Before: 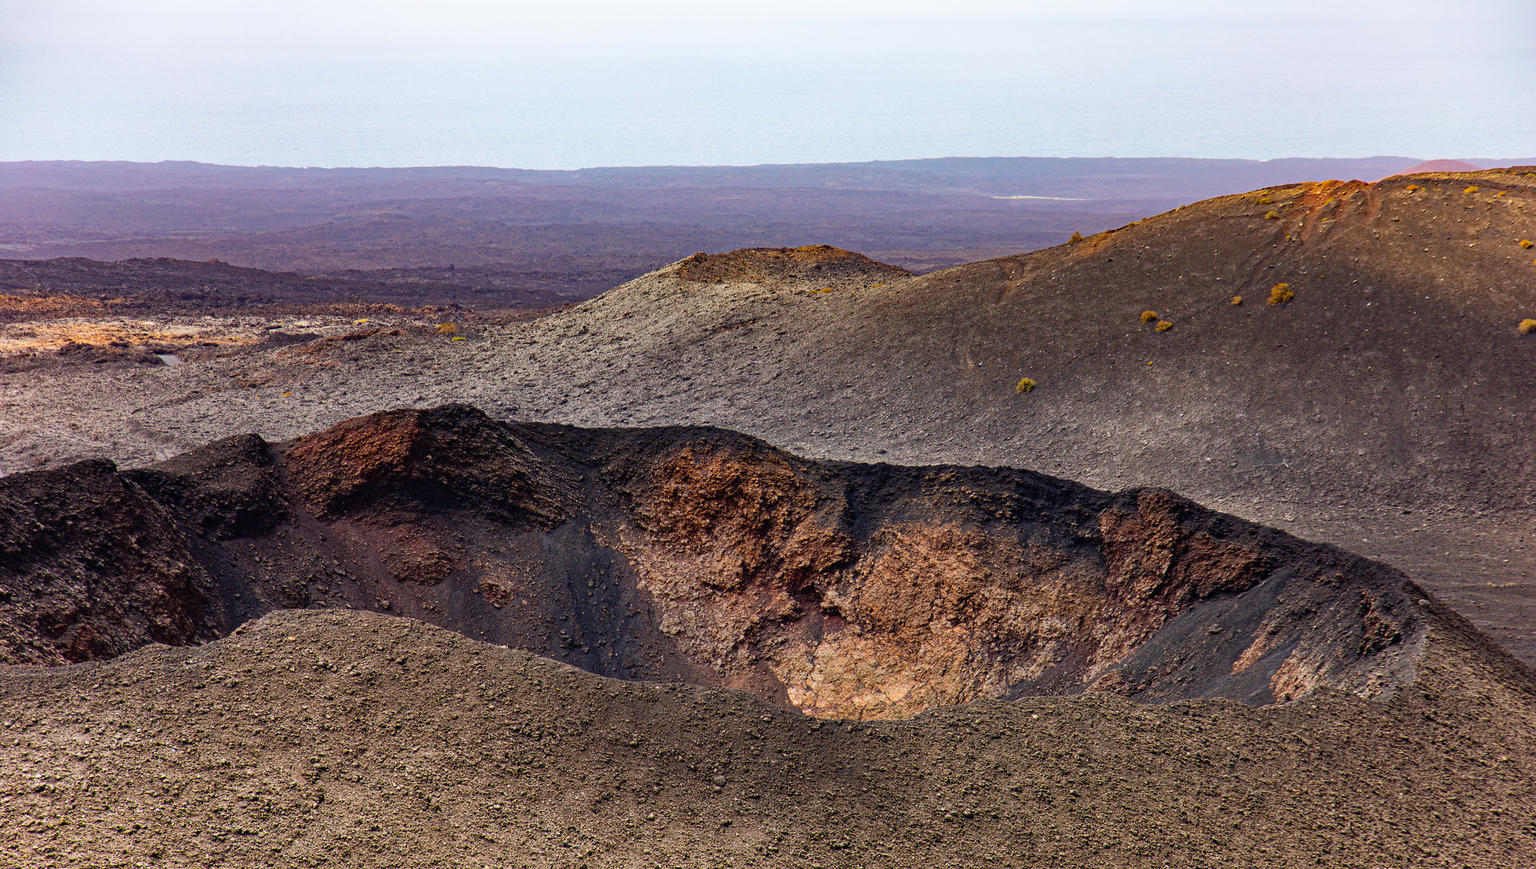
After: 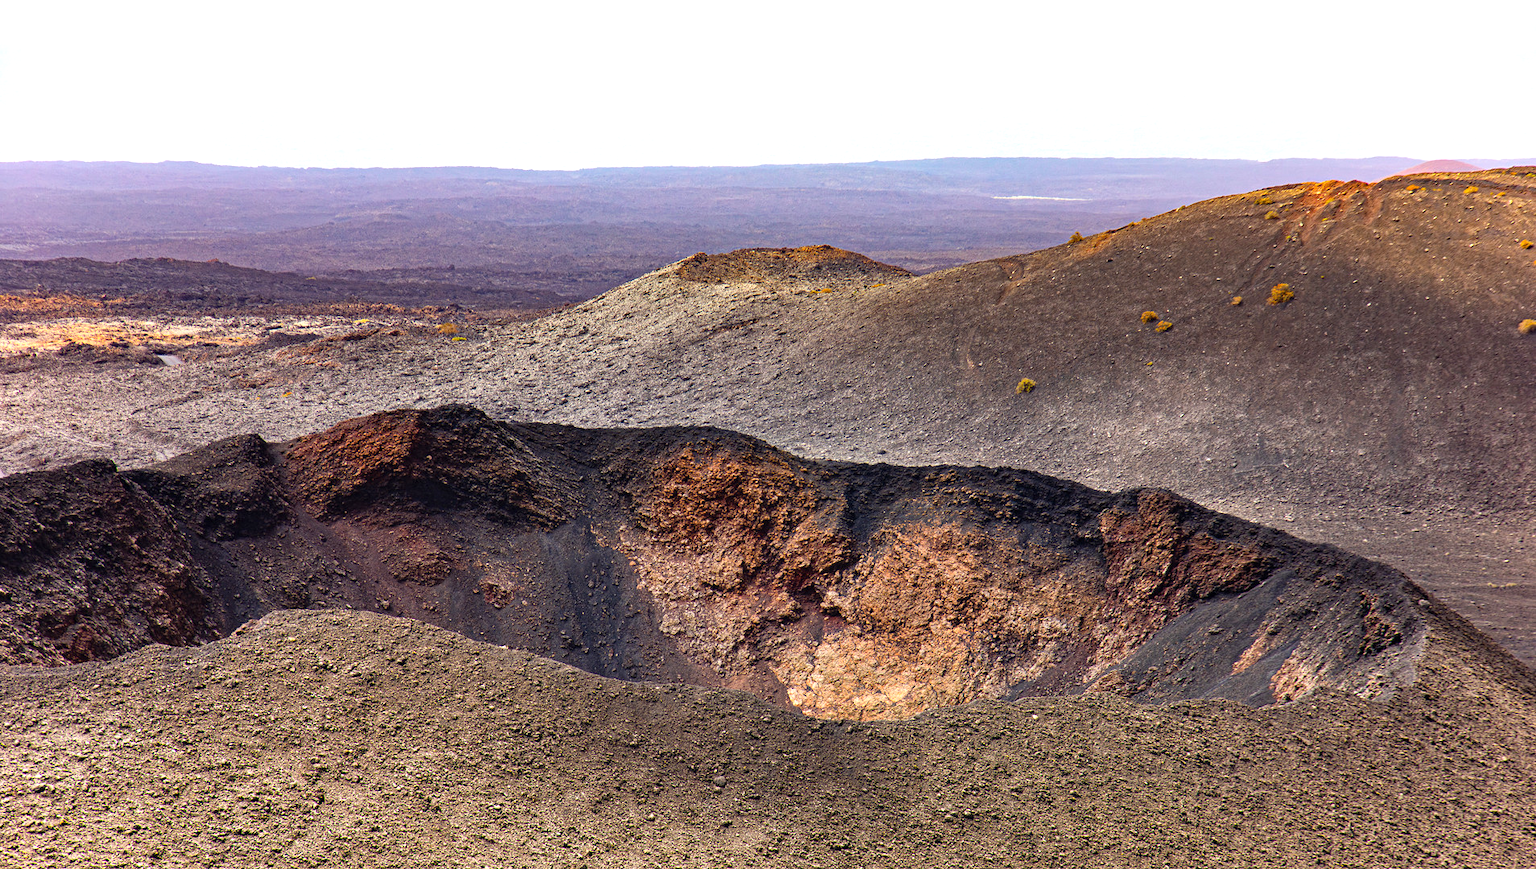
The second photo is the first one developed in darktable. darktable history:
exposure: exposure 0.295 EV, compensate exposure bias true, compensate highlight preservation false
